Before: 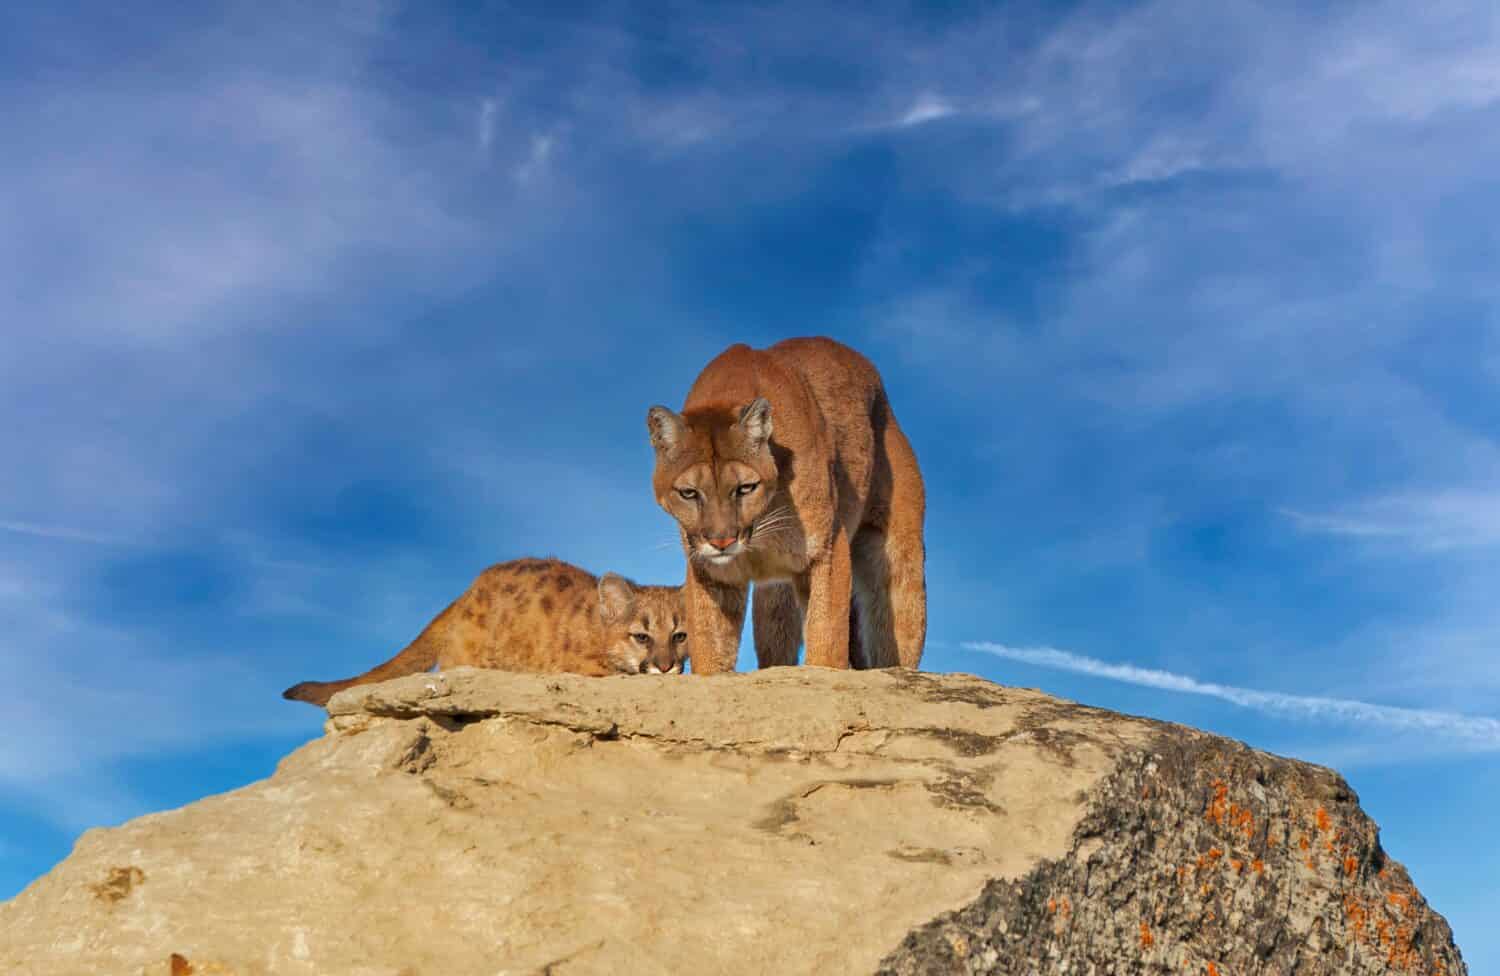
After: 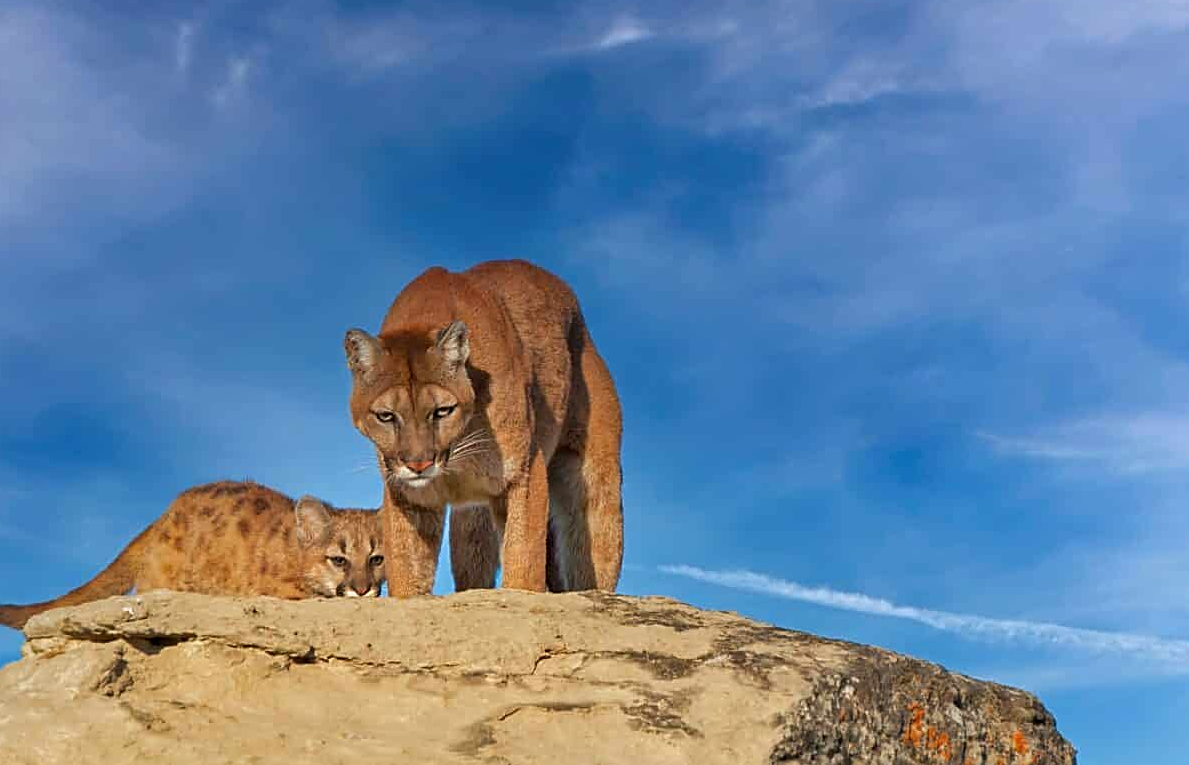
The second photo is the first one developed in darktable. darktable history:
tone equalizer: on, module defaults
crop and rotate: left 20.246%, top 7.997%, right 0.441%, bottom 13.587%
sharpen: on, module defaults
